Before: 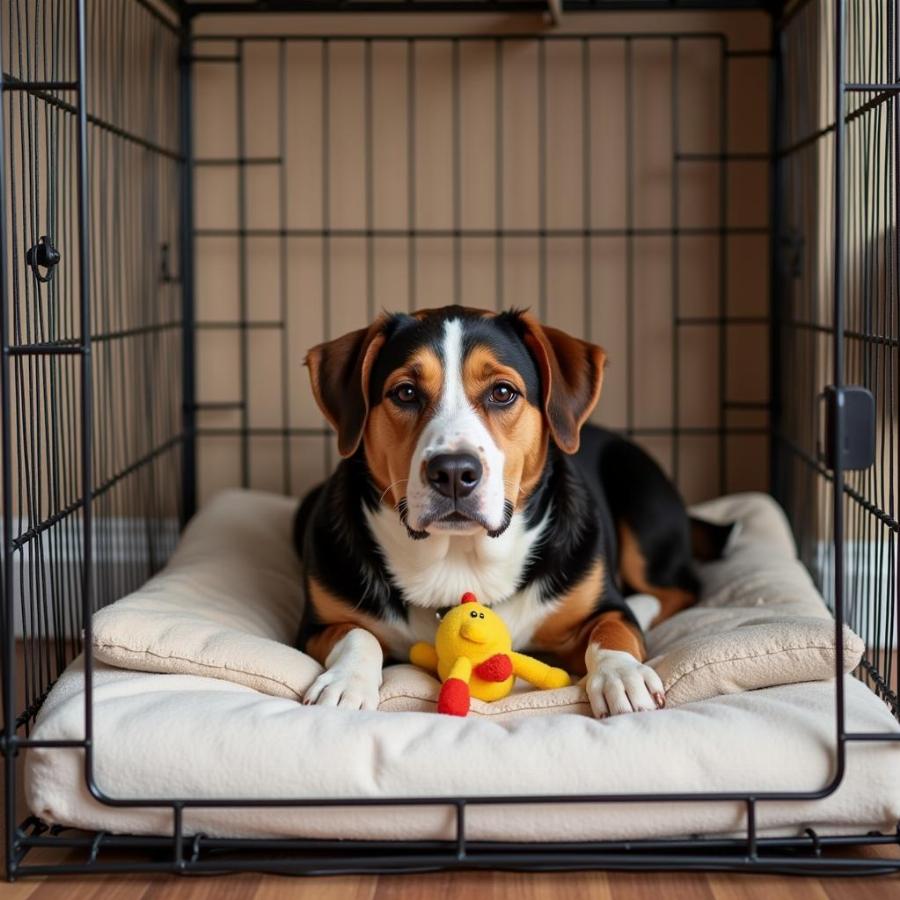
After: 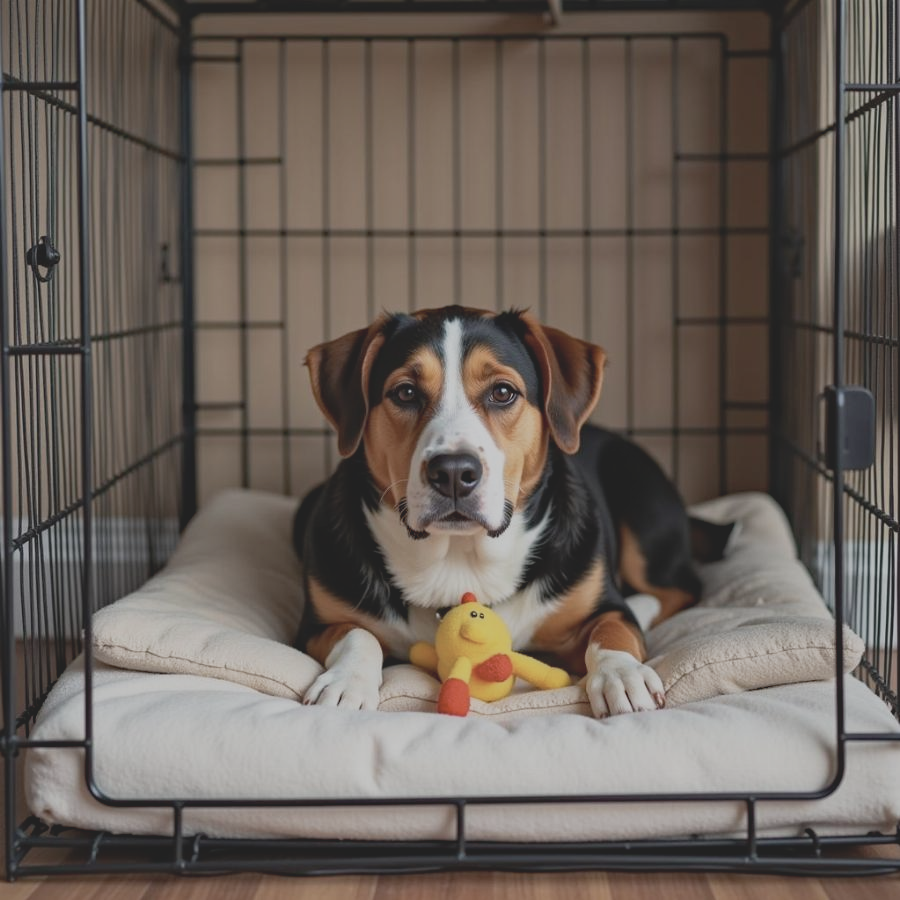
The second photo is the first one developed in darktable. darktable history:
exposure: exposure -0.566 EV, compensate highlight preservation false
base curve: curves: ch0 [(0, 0) (0.088, 0.125) (0.176, 0.251) (0.354, 0.501) (0.613, 0.749) (1, 0.877)], preserve colors none
haze removal: compatibility mode true, adaptive false
contrast brightness saturation: contrast -0.255, saturation -0.423
